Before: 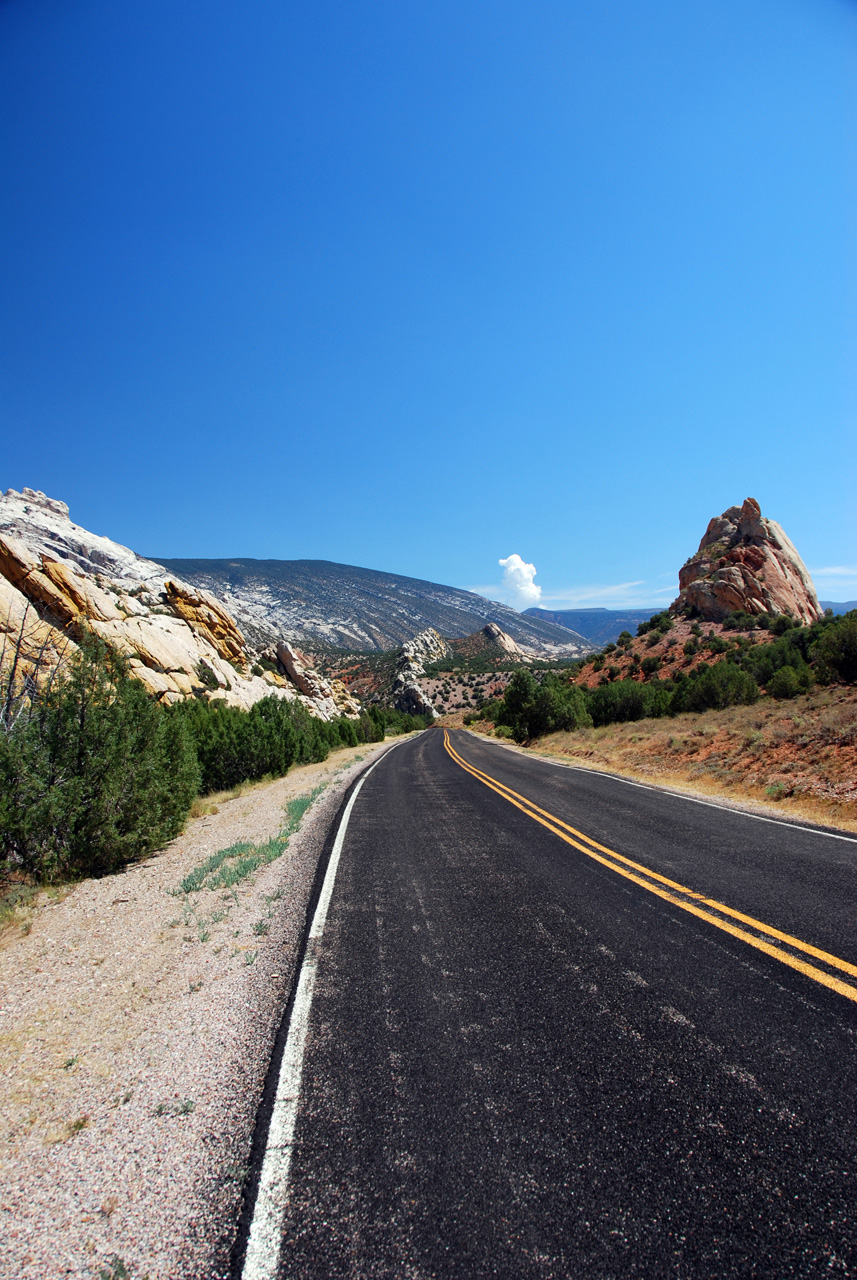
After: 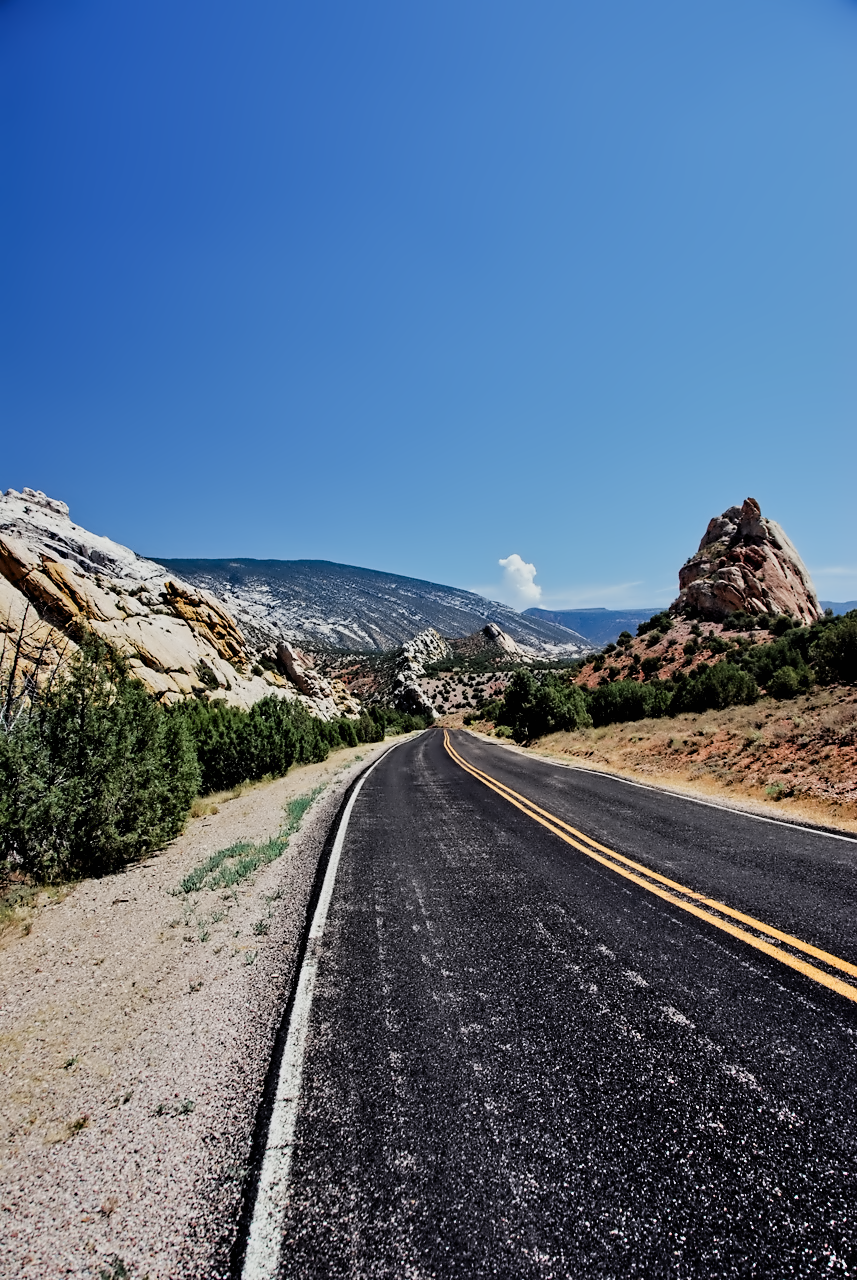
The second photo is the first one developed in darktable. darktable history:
shadows and highlights: low approximation 0.01, soften with gaussian
filmic rgb: black relative exposure -7.65 EV, white relative exposure 4.56 EV, threshold 3.06 EV, hardness 3.61, enable highlight reconstruction true
contrast equalizer: y [[0.5, 0.542, 0.583, 0.625, 0.667, 0.708], [0.5 ×6], [0.5 ×6], [0, 0.033, 0.067, 0.1, 0.133, 0.167], [0, 0.05, 0.1, 0.15, 0.2, 0.25]]
